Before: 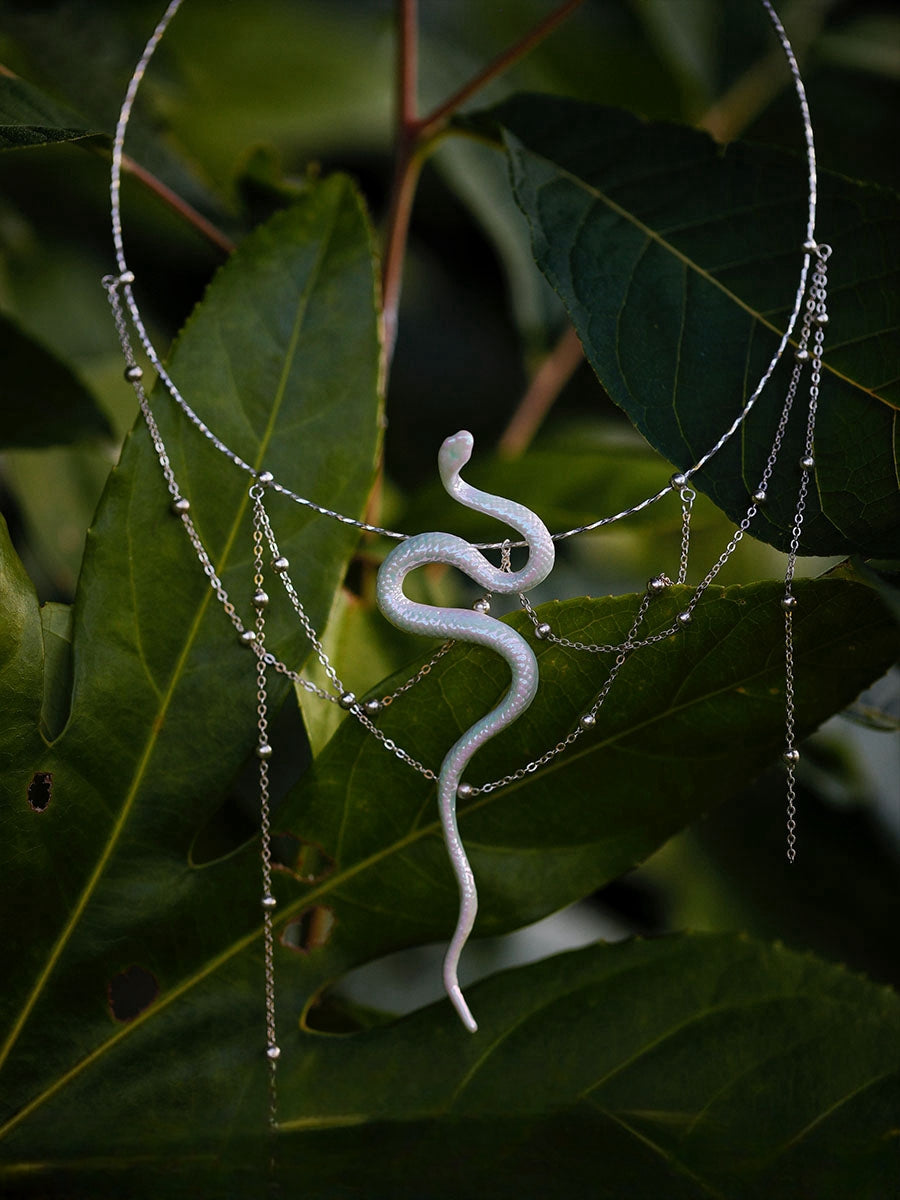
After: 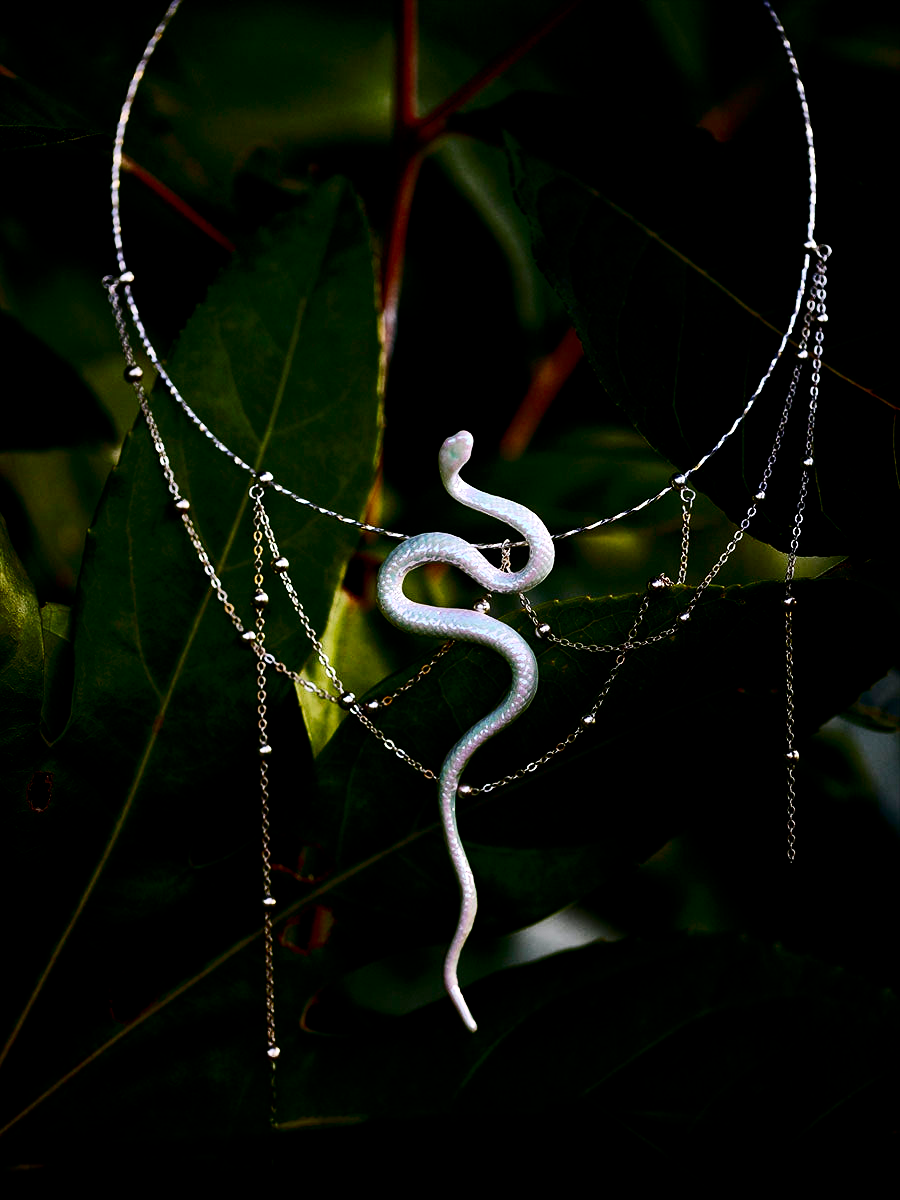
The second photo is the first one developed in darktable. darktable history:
color correction: saturation 0.98
filmic rgb: black relative exposure -6.3 EV, white relative exposure 2.8 EV, threshold 3 EV, target black luminance 0%, hardness 4.6, latitude 67.35%, contrast 1.292, shadows ↔ highlights balance -3.5%, preserve chrominance no, color science v4 (2020), contrast in shadows soft, enable highlight reconstruction true
contrast brightness saturation: contrast 0.32, brightness -0.08, saturation 0.17
levels: levels [0, 0.48, 0.961]
tone equalizer: on, module defaults
